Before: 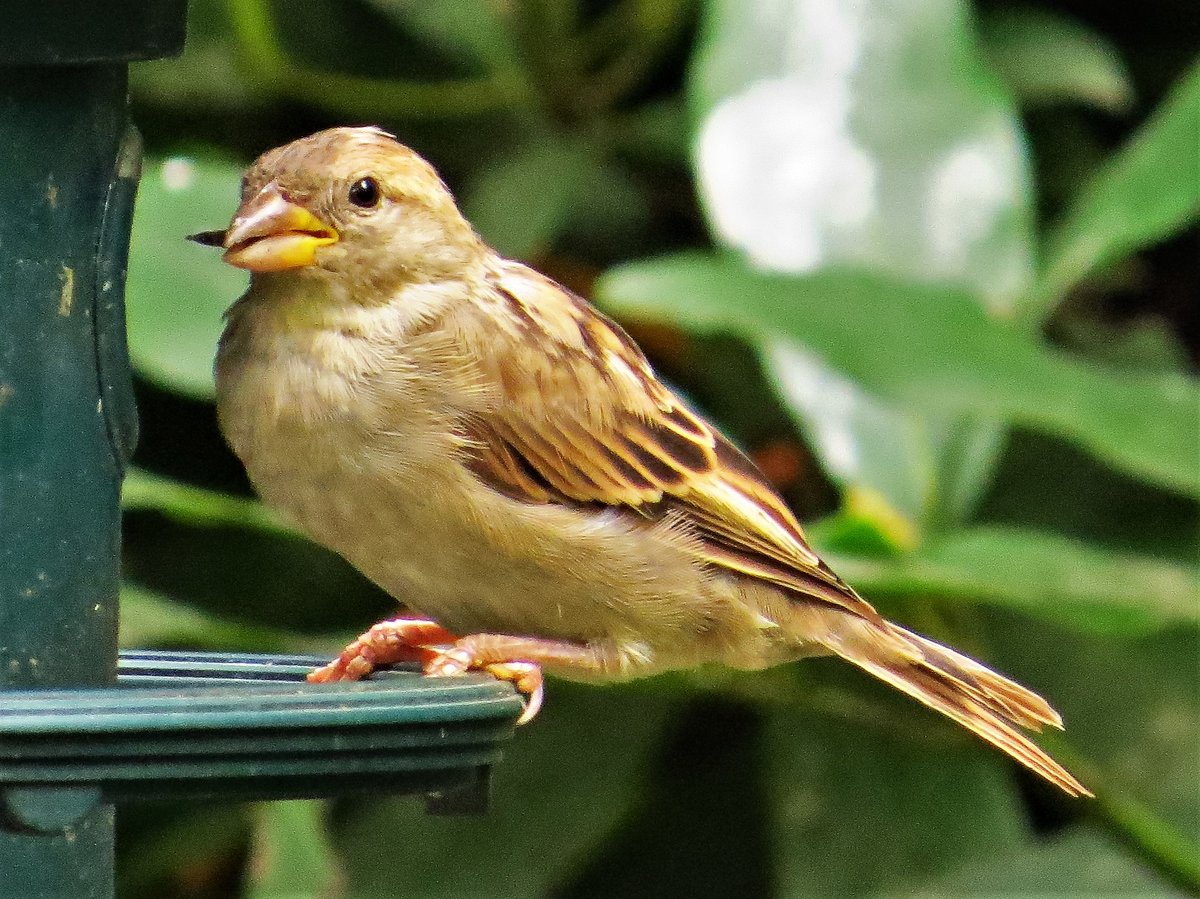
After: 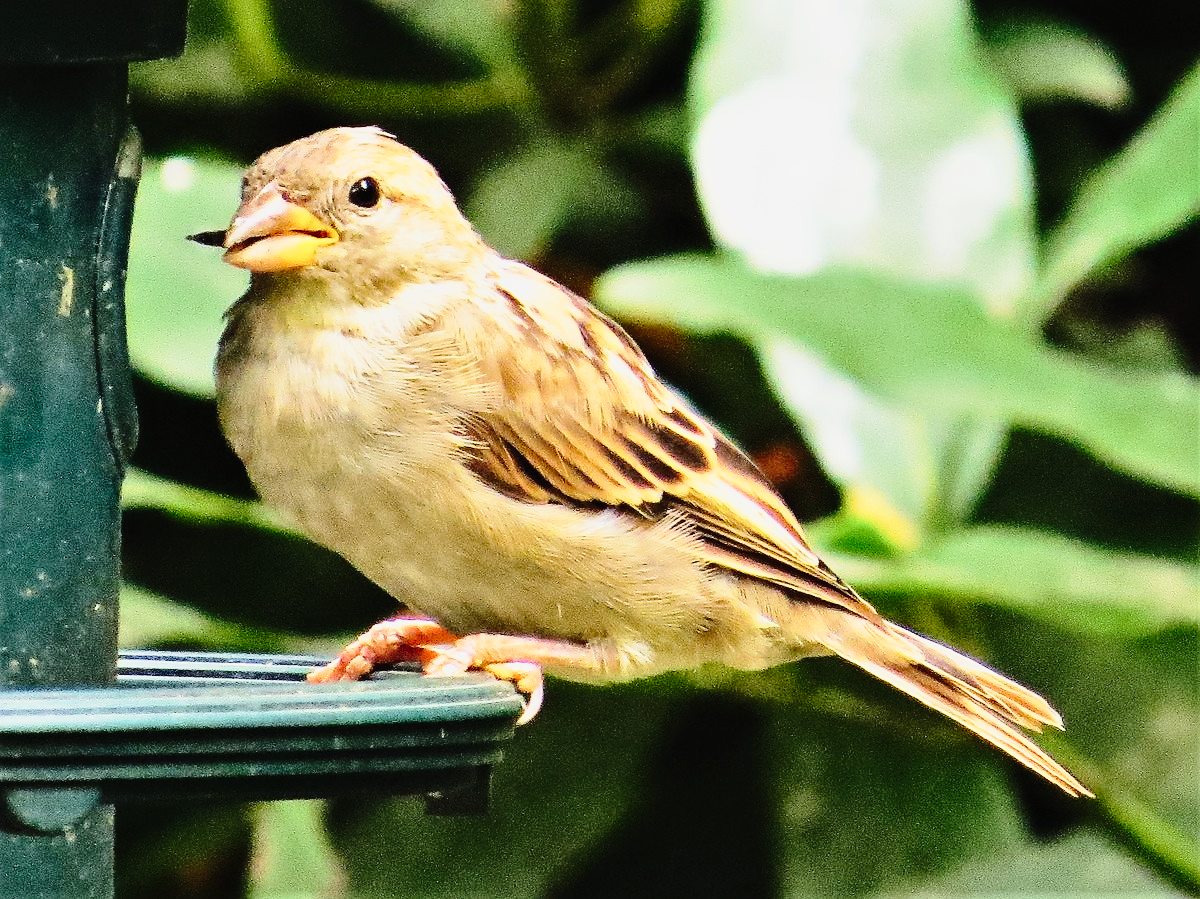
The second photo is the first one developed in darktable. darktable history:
base curve: curves: ch0 [(0, 0) (0.036, 0.025) (0.121, 0.166) (0.206, 0.329) (0.605, 0.79) (1, 1)], preserve colors average RGB
tone curve: curves: ch0 [(0, 0.015) (0.084, 0.074) (0.162, 0.165) (0.304, 0.382) (0.466, 0.576) (0.654, 0.741) (0.848, 0.906) (0.984, 0.963)]; ch1 [(0, 0) (0.34, 0.235) (0.46, 0.46) (0.515, 0.502) (0.553, 0.567) (0.764, 0.815) (1, 1)]; ch2 [(0, 0) (0.44, 0.458) (0.479, 0.492) (0.524, 0.507) (0.547, 0.579) (0.673, 0.712) (1, 1)], preserve colors none
sharpen: amount 0.208
